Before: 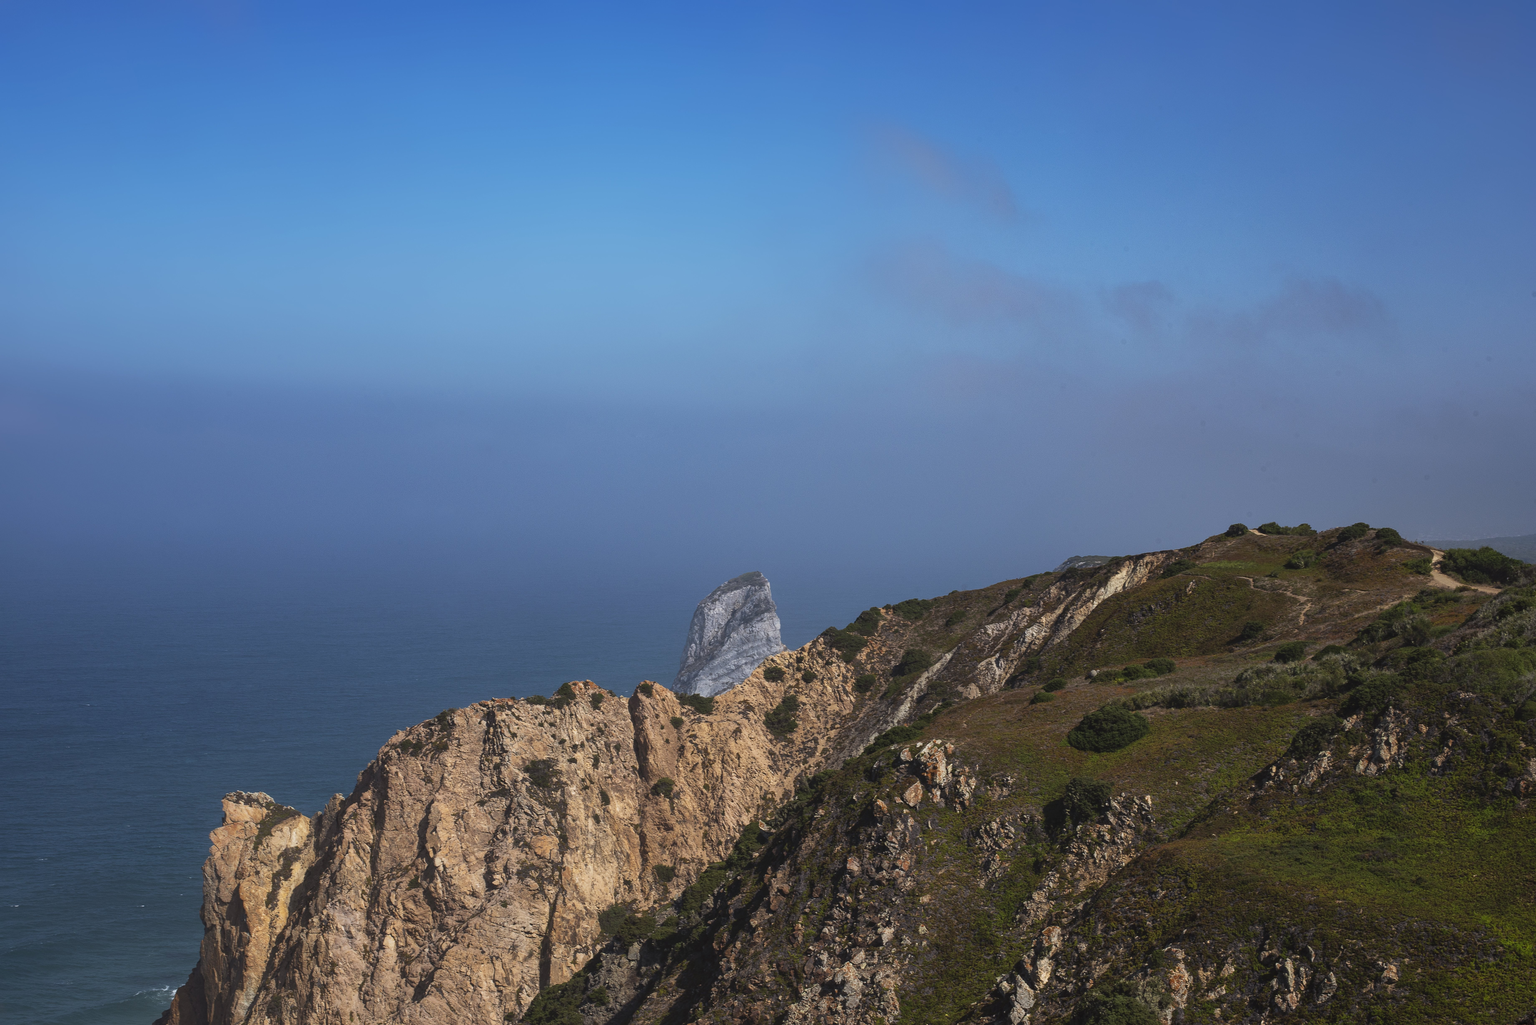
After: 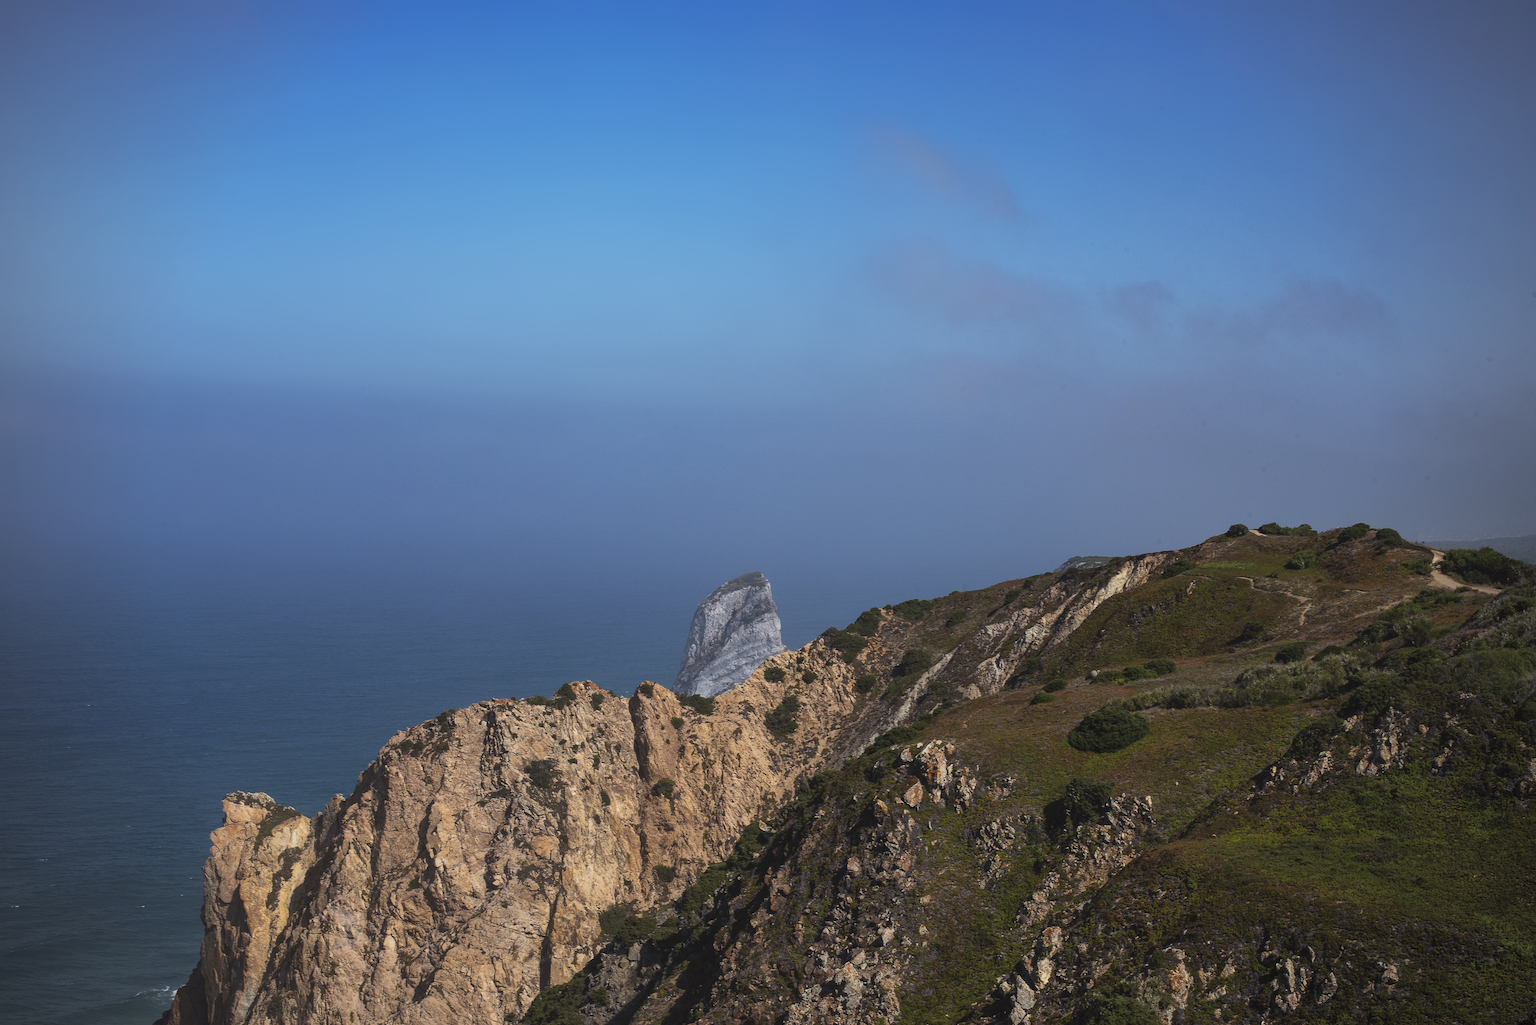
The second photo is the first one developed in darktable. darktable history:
vignetting: on, module defaults
